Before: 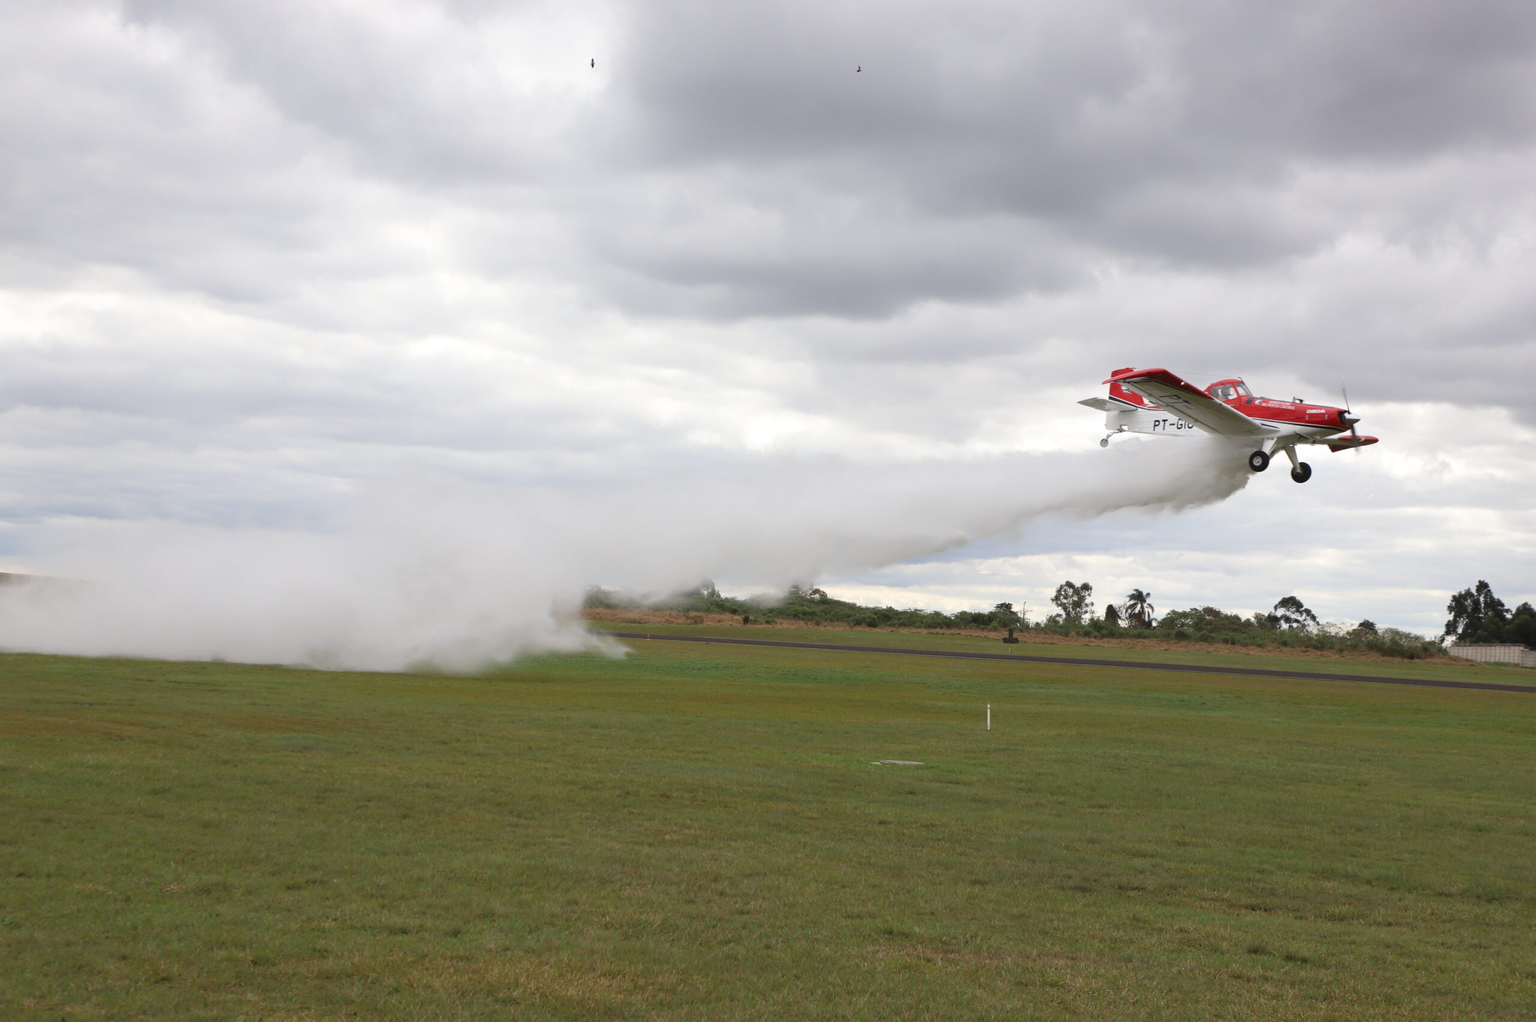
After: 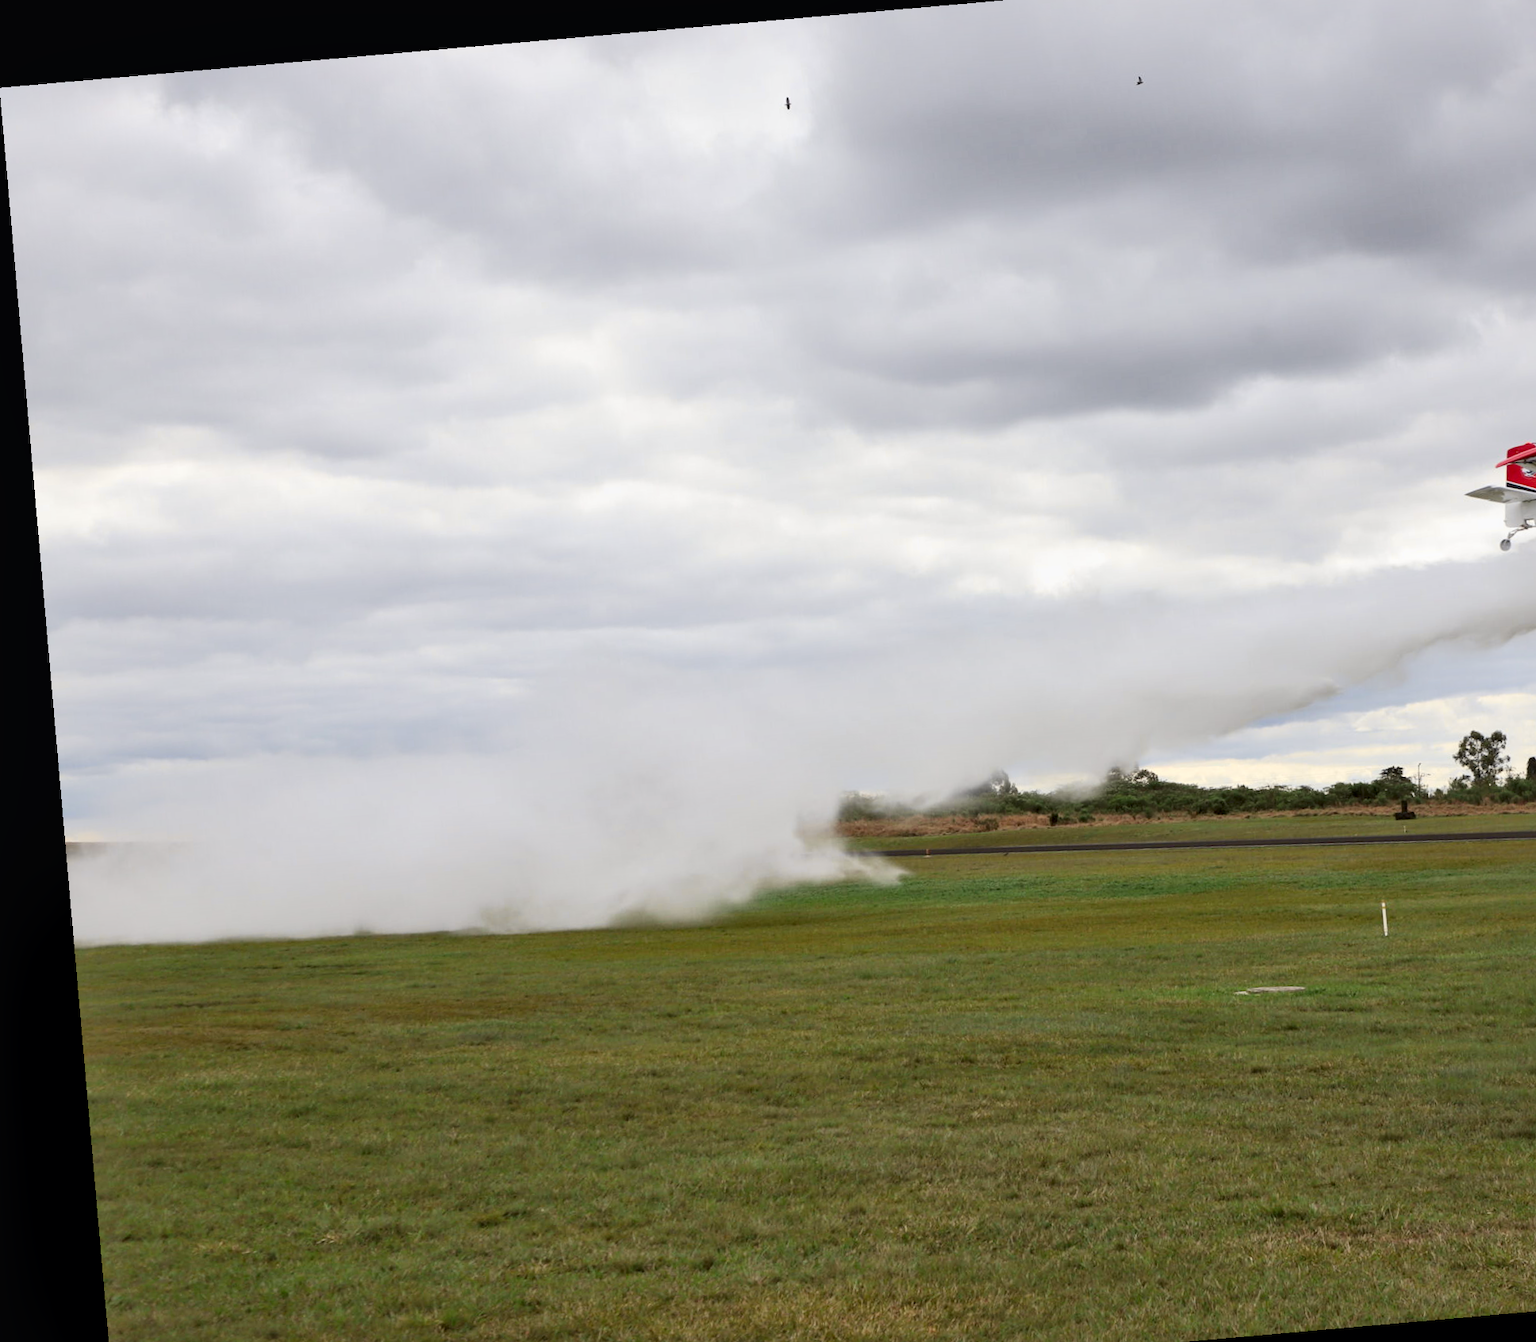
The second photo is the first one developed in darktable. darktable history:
rotate and perspective: rotation -4.98°, automatic cropping off
local contrast: mode bilateral grid, contrast 25, coarseness 60, detail 151%, midtone range 0.2
exposure: exposure -0.242 EV, compensate highlight preservation false
tone curve: curves: ch0 [(0, 0.013) (0.054, 0.018) (0.205, 0.191) (0.289, 0.292) (0.39, 0.424) (0.493, 0.551) (0.666, 0.743) (0.795, 0.841) (1, 0.998)]; ch1 [(0, 0) (0.385, 0.343) (0.439, 0.415) (0.494, 0.495) (0.501, 0.501) (0.51, 0.509) (0.54, 0.552) (0.586, 0.614) (0.66, 0.706) (0.783, 0.804) (1, 1)]; ch2 [(0, 0) (0.32, 0.281) (0.403, 0.399) (0.441, 0.428) (0.47, 0.469) (0.498, 0.496) (0.524, 0.538) (0.566, 0.579) (0.633, 0.665) (0.7, 0.711) (1, 1)], color space Lab, independent channels, preserve colors none
crop: top 5.803%, right 27.864%, bottom 5.804%
